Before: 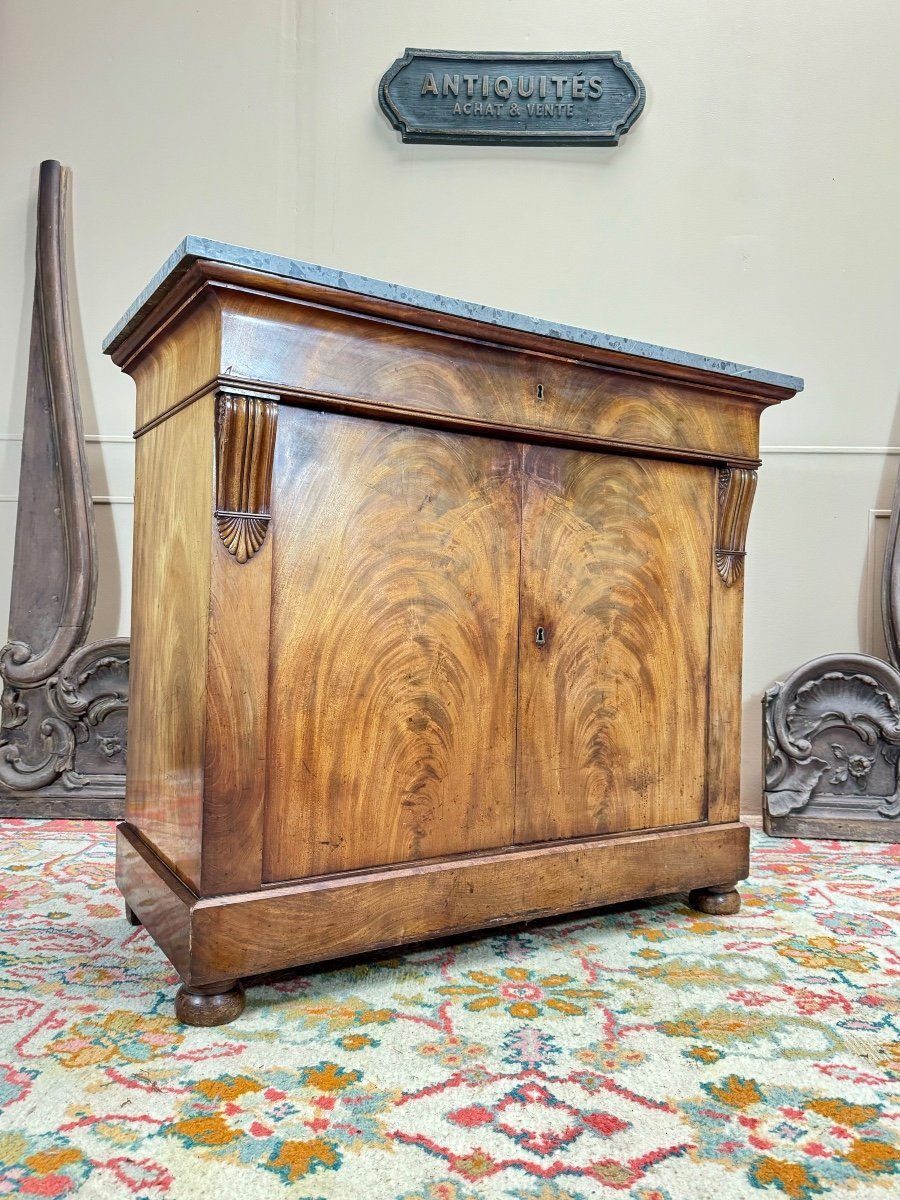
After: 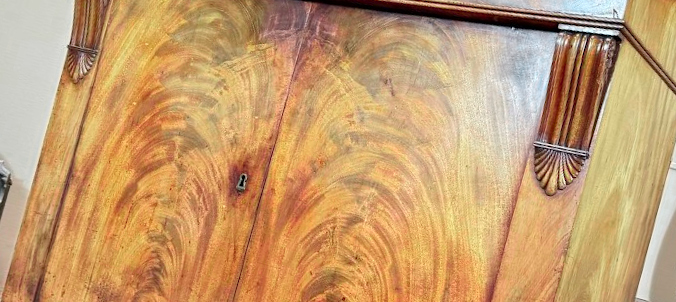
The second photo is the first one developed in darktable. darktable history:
exposure: compensate highlight preservation false
crop and rotate: angle 16.12°, top 30.835%, bottom 35.653%
color zones: curves: ch0 [(0, 0.533) (0.126, 0.533) (0.234, 0.533) (0.368, 0.357) (0.5, 0.5) (0.625, 0.5) (0.74, 0.637) (0.875, 0.5)]; ch1 [(0.004, 0.708) (0.129, 0.662) (0.25, 0.5) (0.375, 0.331) (0.496, 0.396) (0.625, 0.649) (0.739, 0.26) (0.875, 0.5) (1, 0.478)]; ch2 [(0, 0.409) (0.132, 0.403) (0.236, 0.558) (0.379, 0.448) (0.5, 0.5) (0.625, 0.5) (0.691, 0.39) (0.875, 0.5)]
